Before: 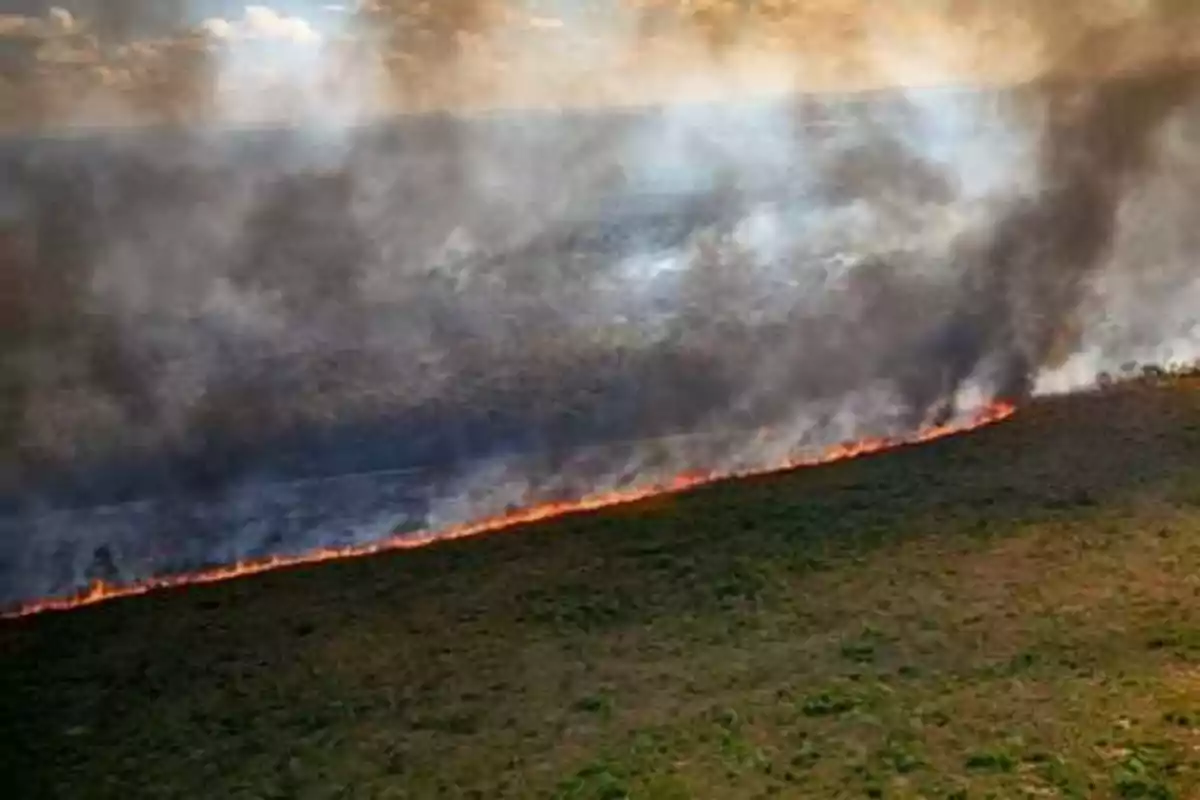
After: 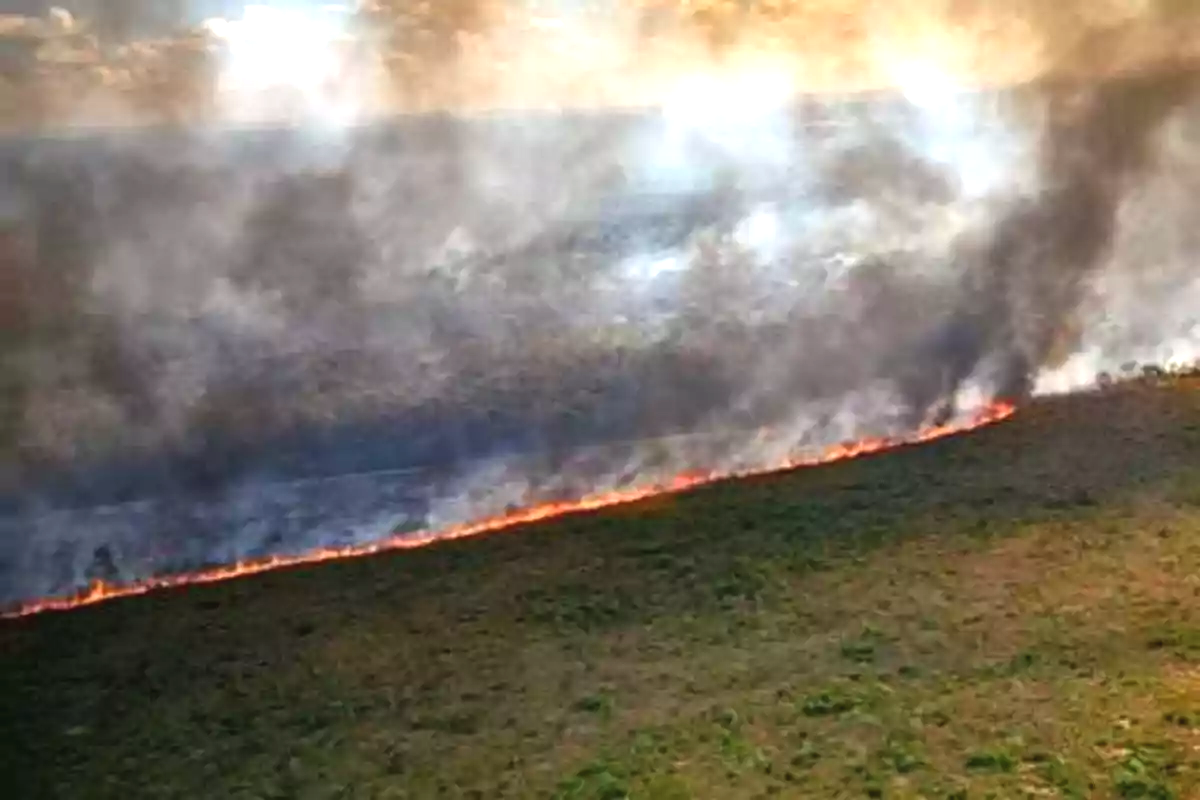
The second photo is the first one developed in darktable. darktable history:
tone equalizer: on, module defaults
exposure: black level correction -0.002, exposure 0.708 EV, compensate exposure bias true, compensate highlight preservation false
